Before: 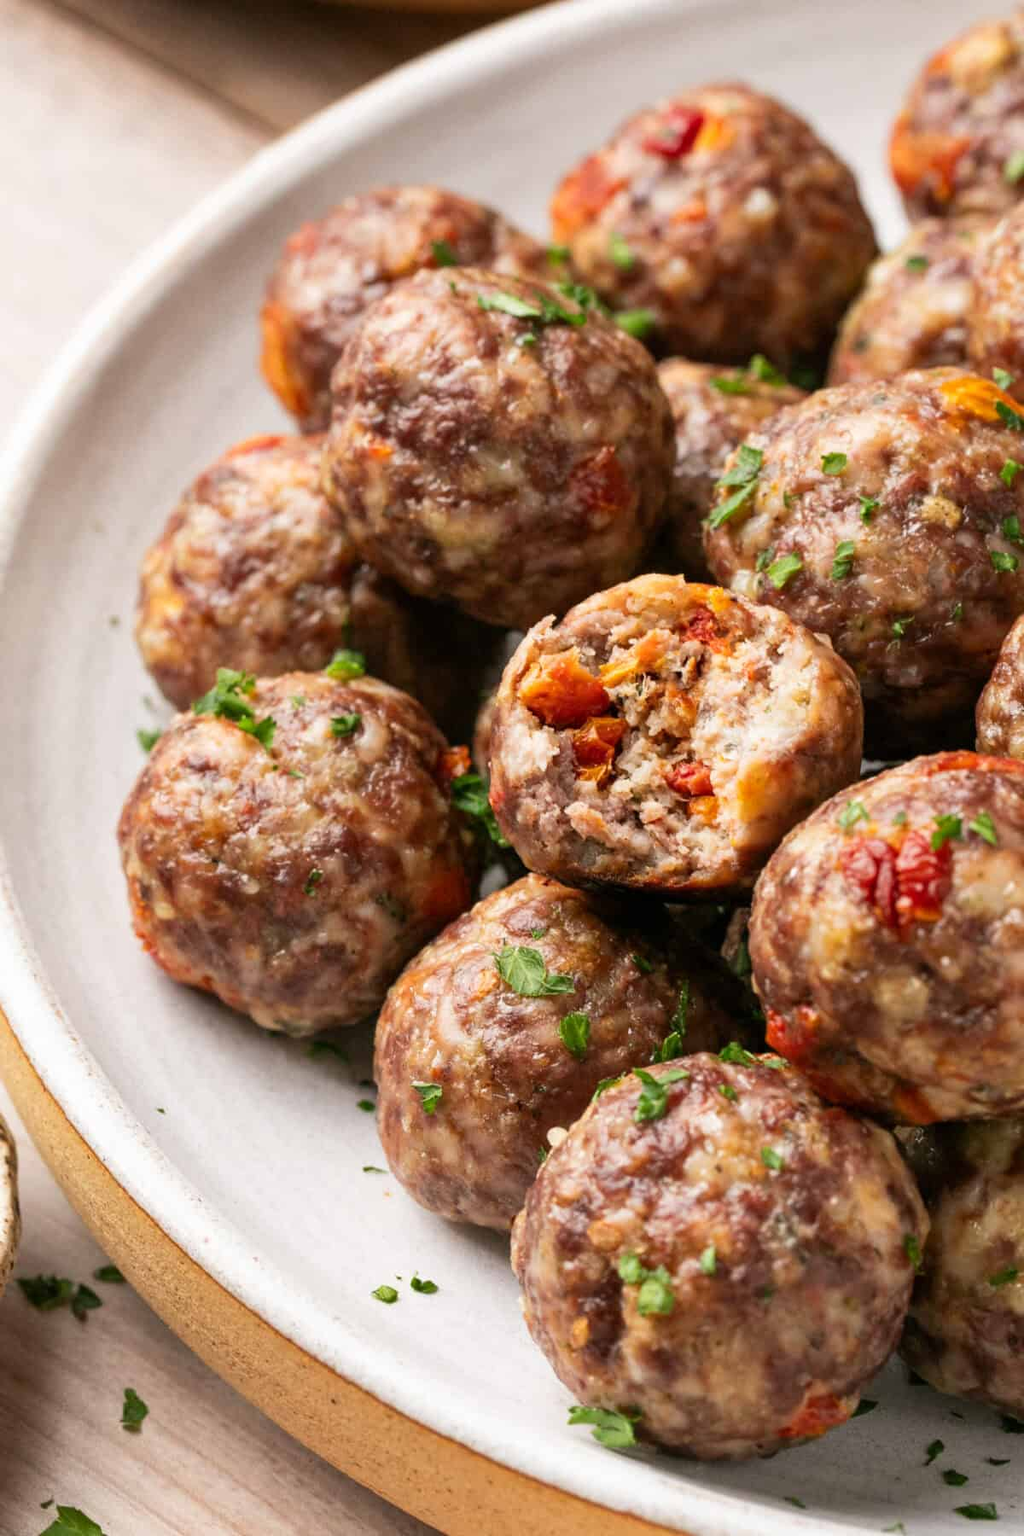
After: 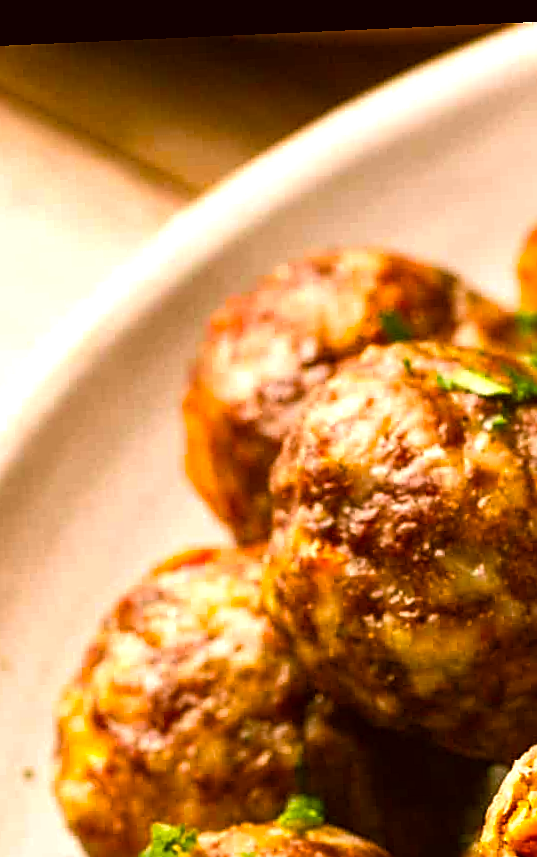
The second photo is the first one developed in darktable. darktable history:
sharpen: amount 0.75
tone equalizer: on, module defaults
color balance rgb: linear chroma grading › global chroma 9%, perceptual saturation grading › global saturation 36%, perceptual saturation grading › shadows 35%, perceptual brilliance grading › global brilliance 15%, perceptual brilliance grading › shadows -35%, global vibrance 15%
crop and rotate: left 10.817%, top 0.062%, right 47.194%, bottom 53.626%
color correction: highlights a* 8.98, highlights b* 15.09, shadows a* -0.49, shadows b* 26.52
rotate and perspective: rotation -2.56°, automatic cropping off
